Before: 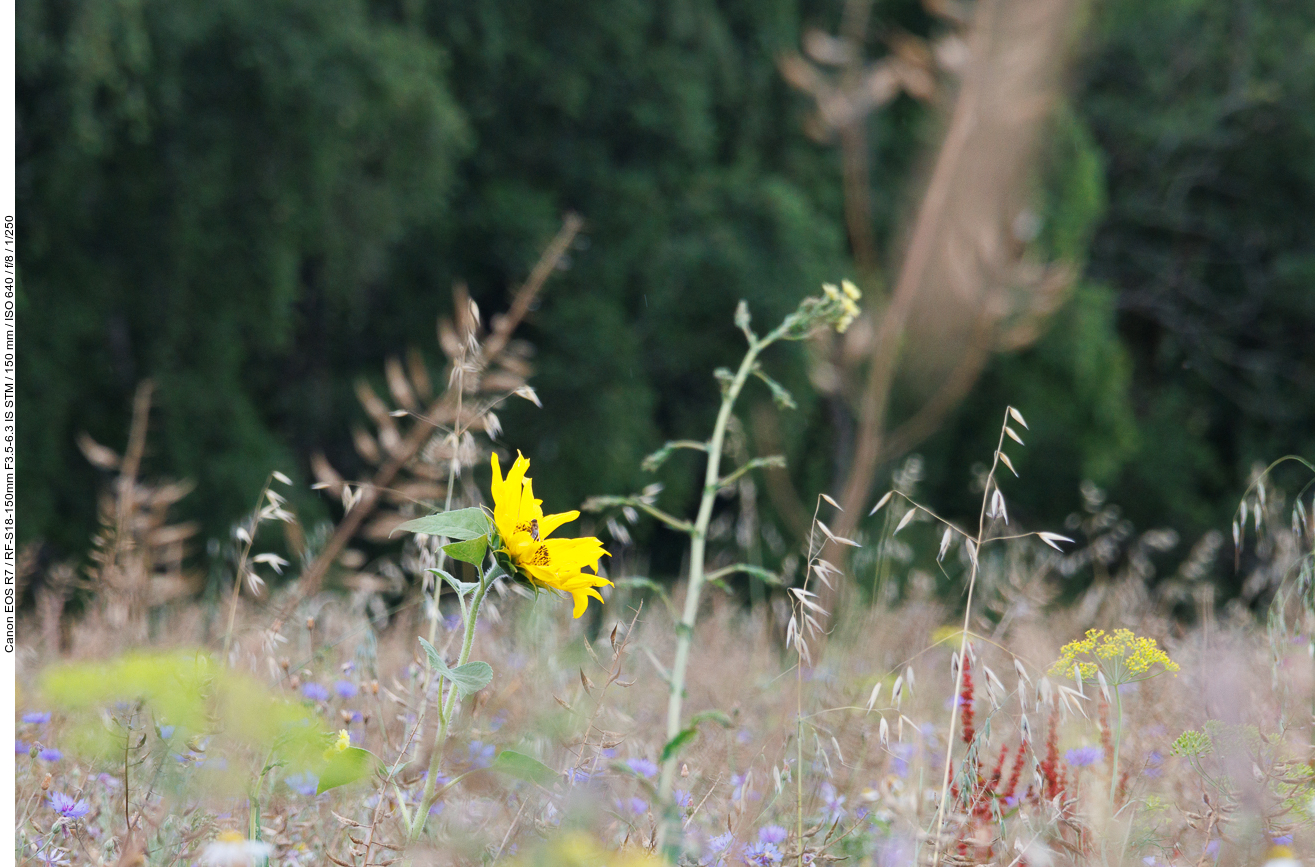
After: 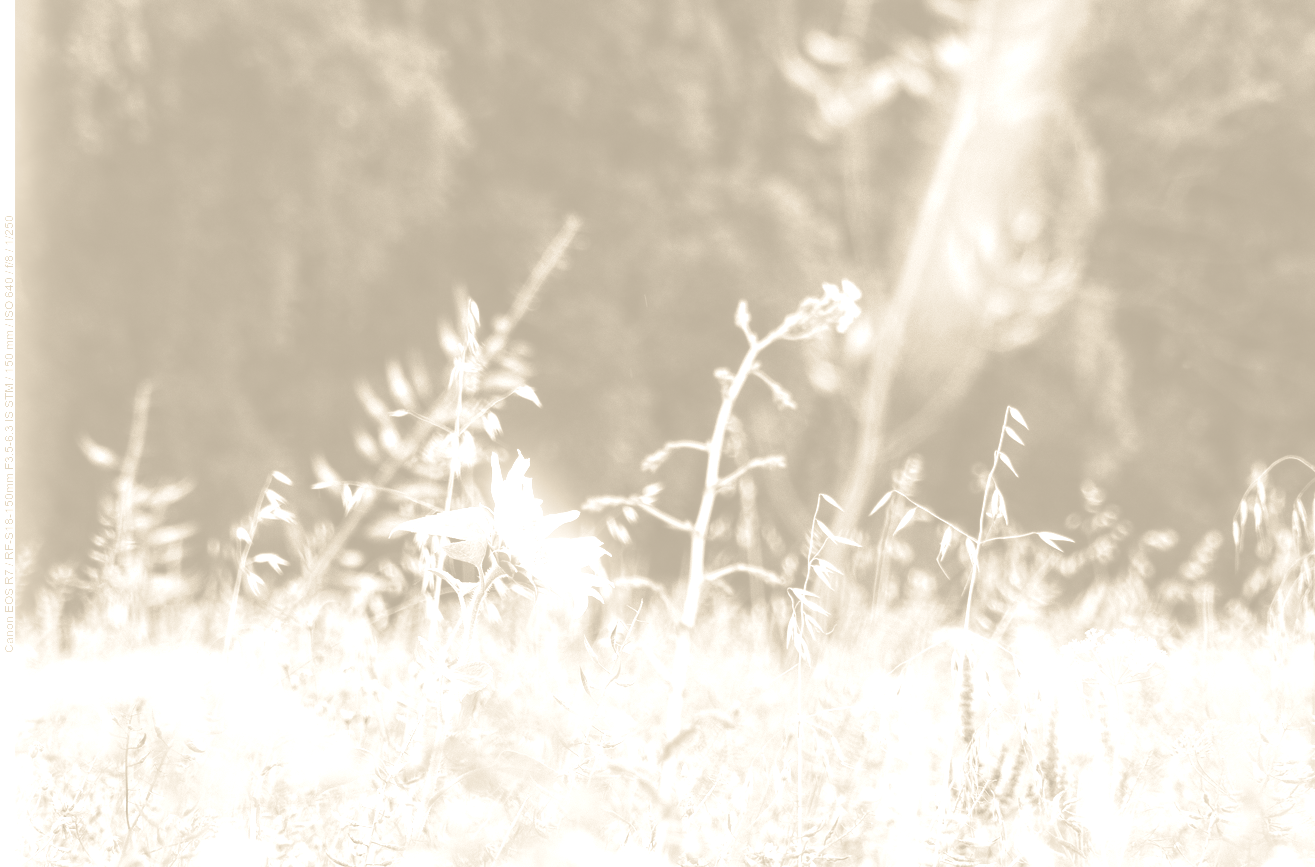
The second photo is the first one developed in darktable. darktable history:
local contrast: highlights 99%, shadows 86%, detail 160%, midtone range 0.2
tone curve: curves: ch0 [(0, 0.072) (0.249, 0.176) (0.518, 0.489) (0.832, 0.854) (1, 0.948)], color space Lab, linked channels, preserve colors none
shadows and highlights: shadows -20, white point adjustment -2, highlights -35
color zones: curves: ch0 [(0, 0.447) (0.184, 0.543) (0.323, 0.476) (0.429, 0.445) (0.571, 0.443) (0.714, 0.451) (0.857, 0.452) (1, 0.447)]; ch1 [(0, 0.464) (0.176, 0.46) (0.287, 0.177) (0.429, 0.002) (0.571, 0) (0.714, 0) (0.857, 0) (1, 0.464)], mix 20%
colorize: hue 36°, saturation 71%, lightness 80.79% | blend: blend mode multiply, opacity 39%; mask: uniform (no mask)
color correction: saturation 0.8
split-toning: shadows › saturation 0.41, highlights › saturation 0, compress 33.55%
color balance: mode lift, gamma, gain (sRGB), lift [1.04, 1, 1, 0.97], gamma [1.01, 1, 1, 0.97], gain [0.96, 1, 1, 0.97]
vibrance: vibrance 10%
bloom: size 5%, threshold 95%, strength 15%
